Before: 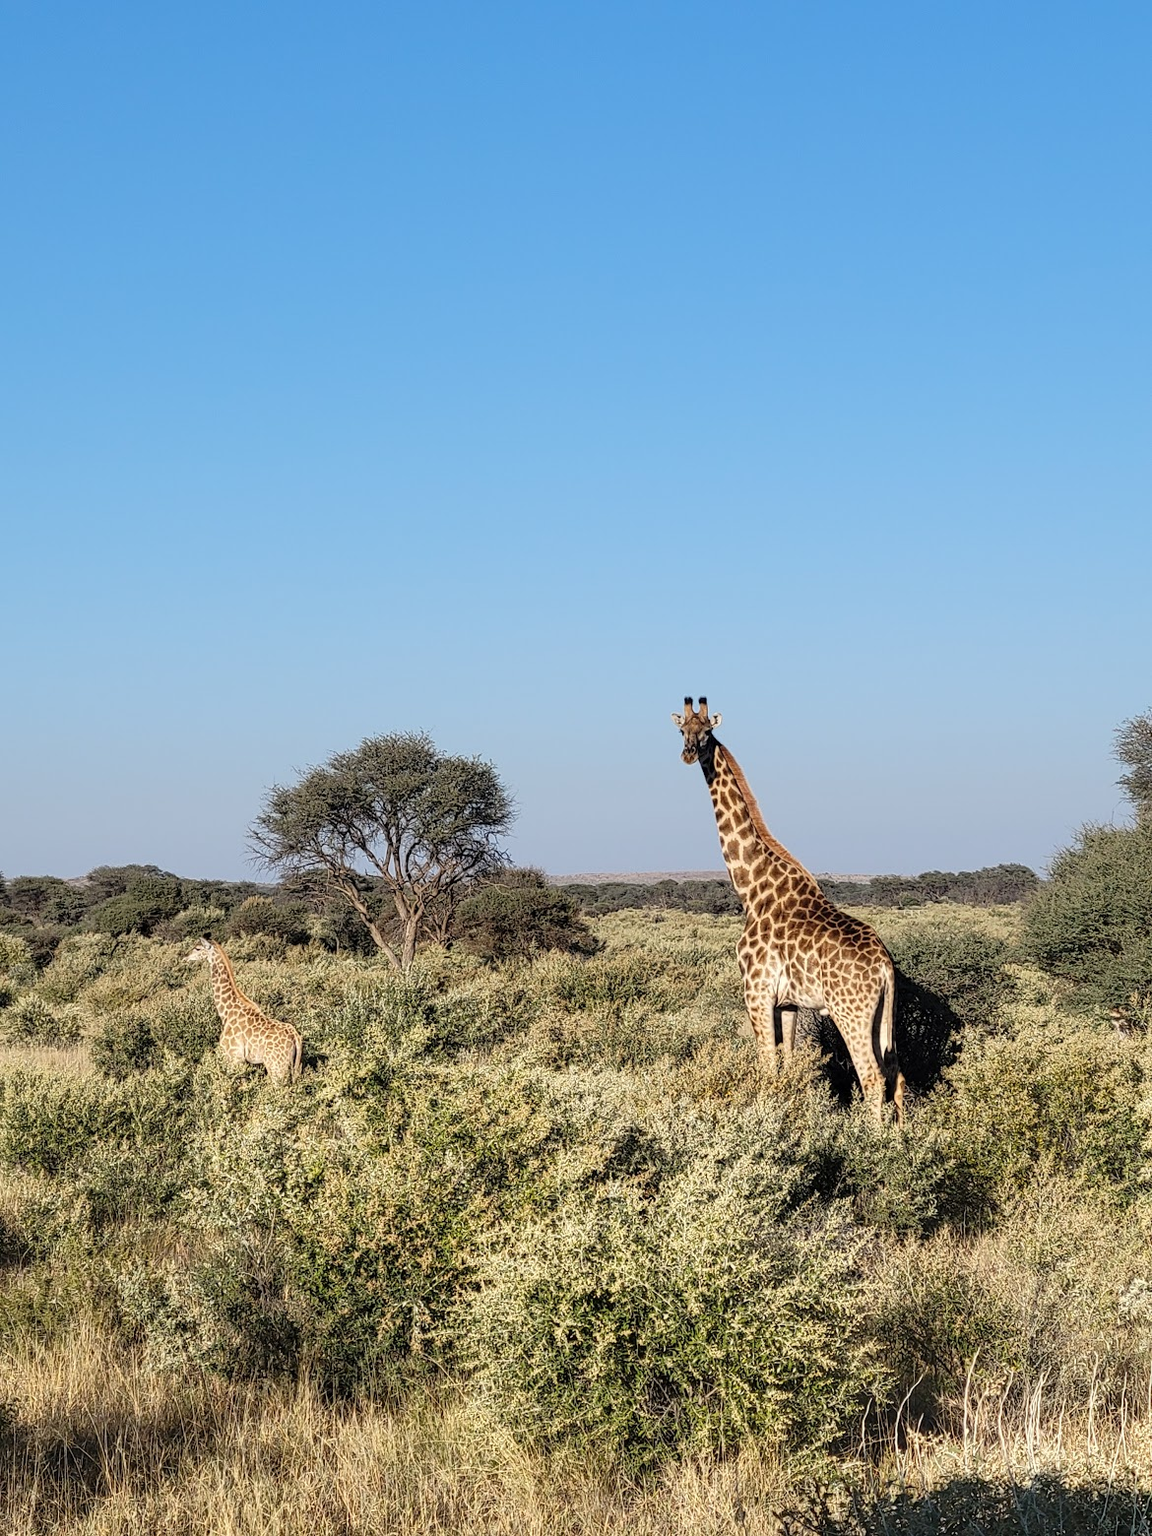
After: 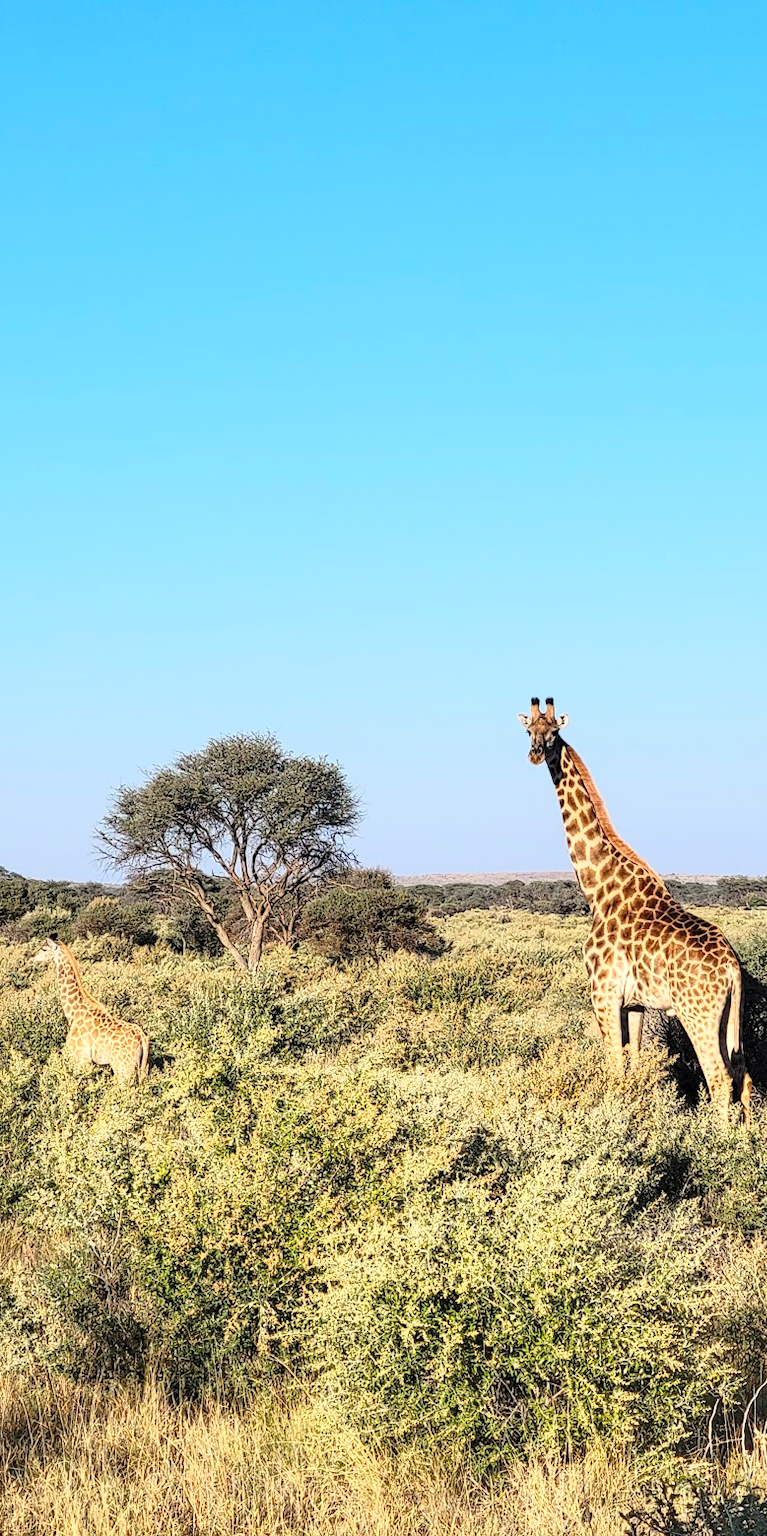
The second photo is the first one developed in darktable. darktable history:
local contrast: highlights 100%, shadows 100%, detail 120%, midtone range 0.2
crop and rotate: left 13.409%, right 19.924%
contrast brightness saturation: contrast 0.24, brightness 0.26, saturation 0.39
